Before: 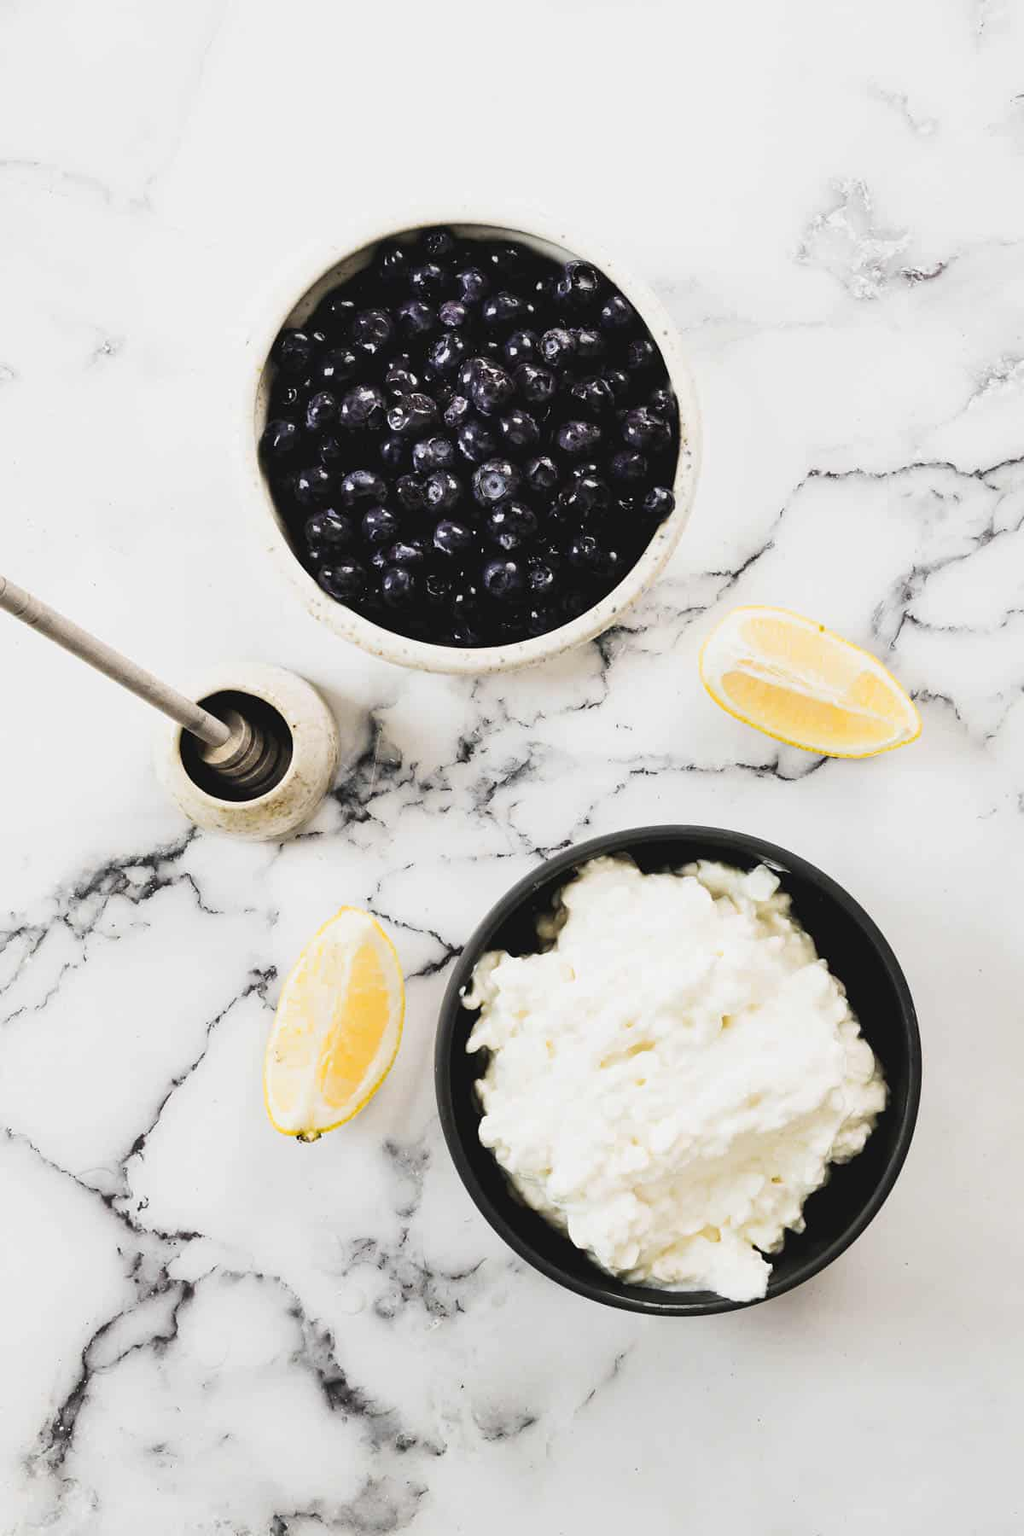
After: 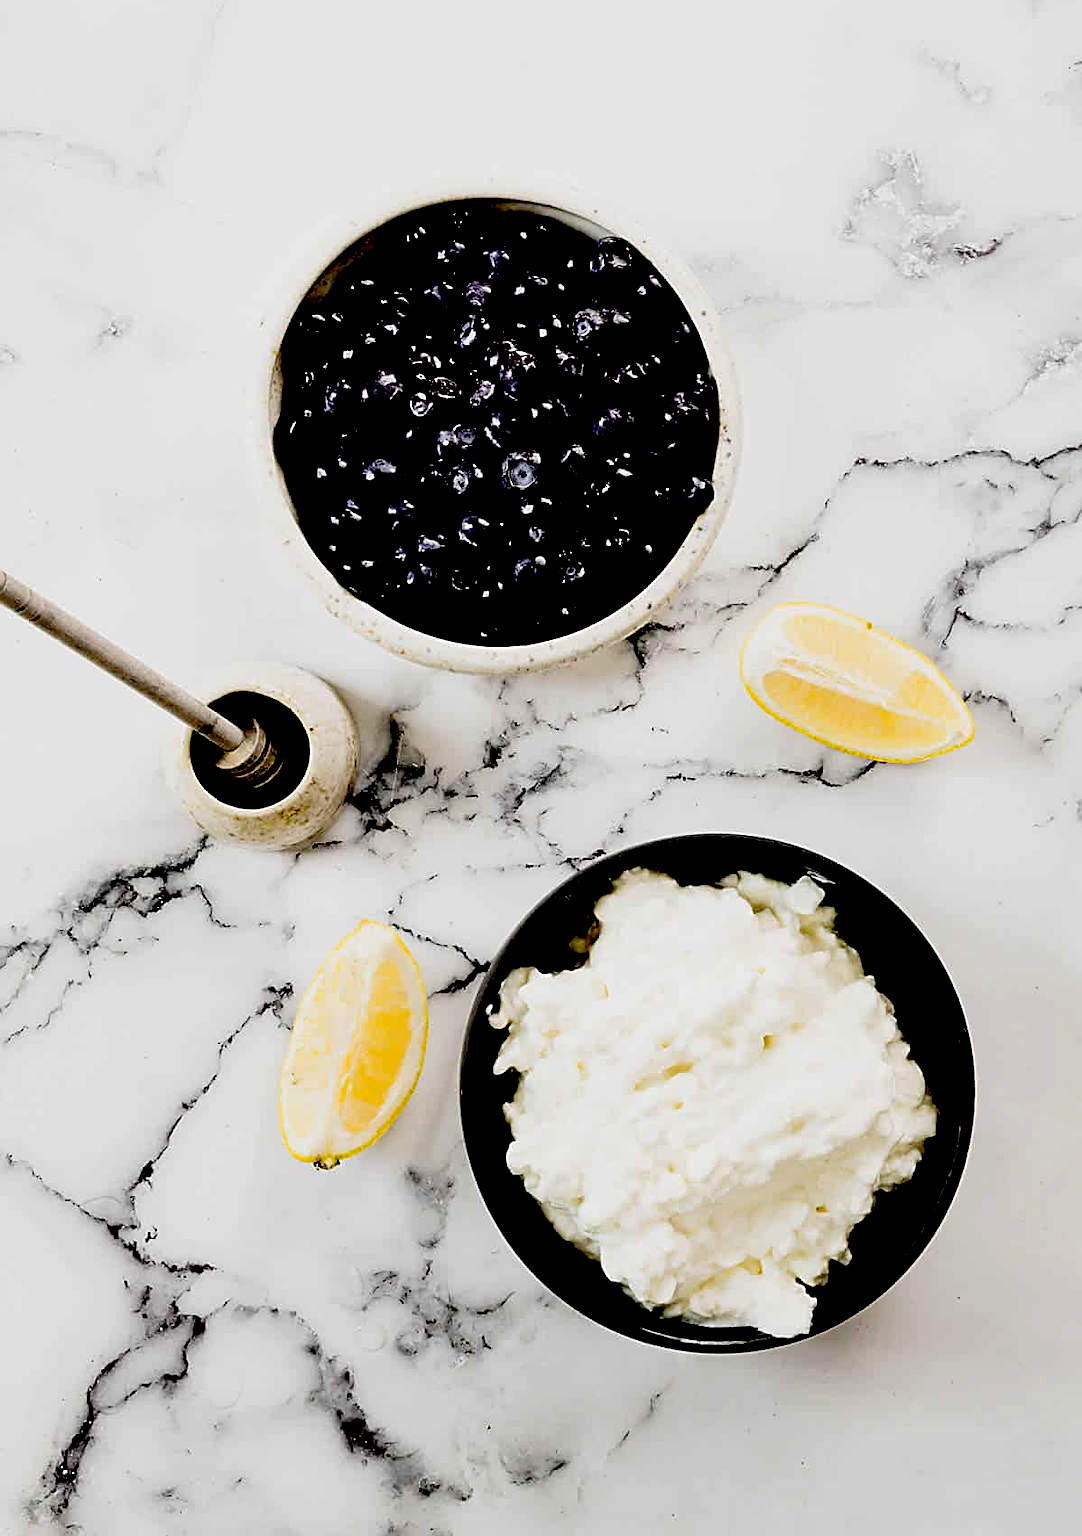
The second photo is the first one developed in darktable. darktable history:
crop and rotate: top 2.404%, bottom 3.015%
sharpen: on, module defaults
exposure: black level correction 0.098, exposure -0.09 EV, compensate highlight preservation false
